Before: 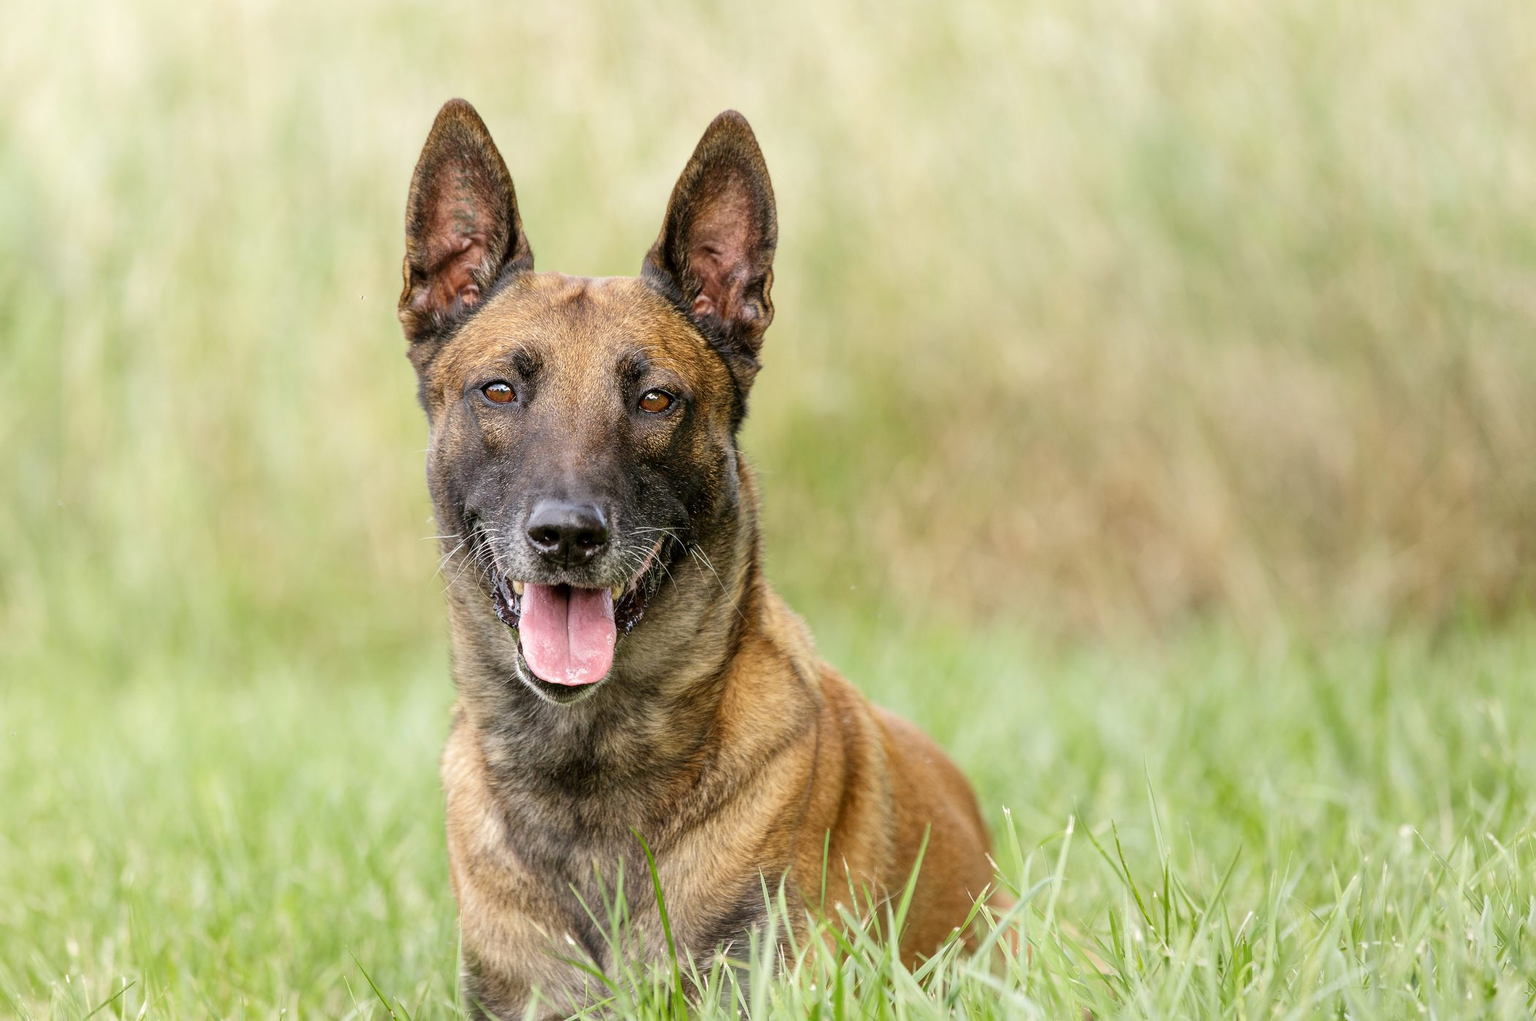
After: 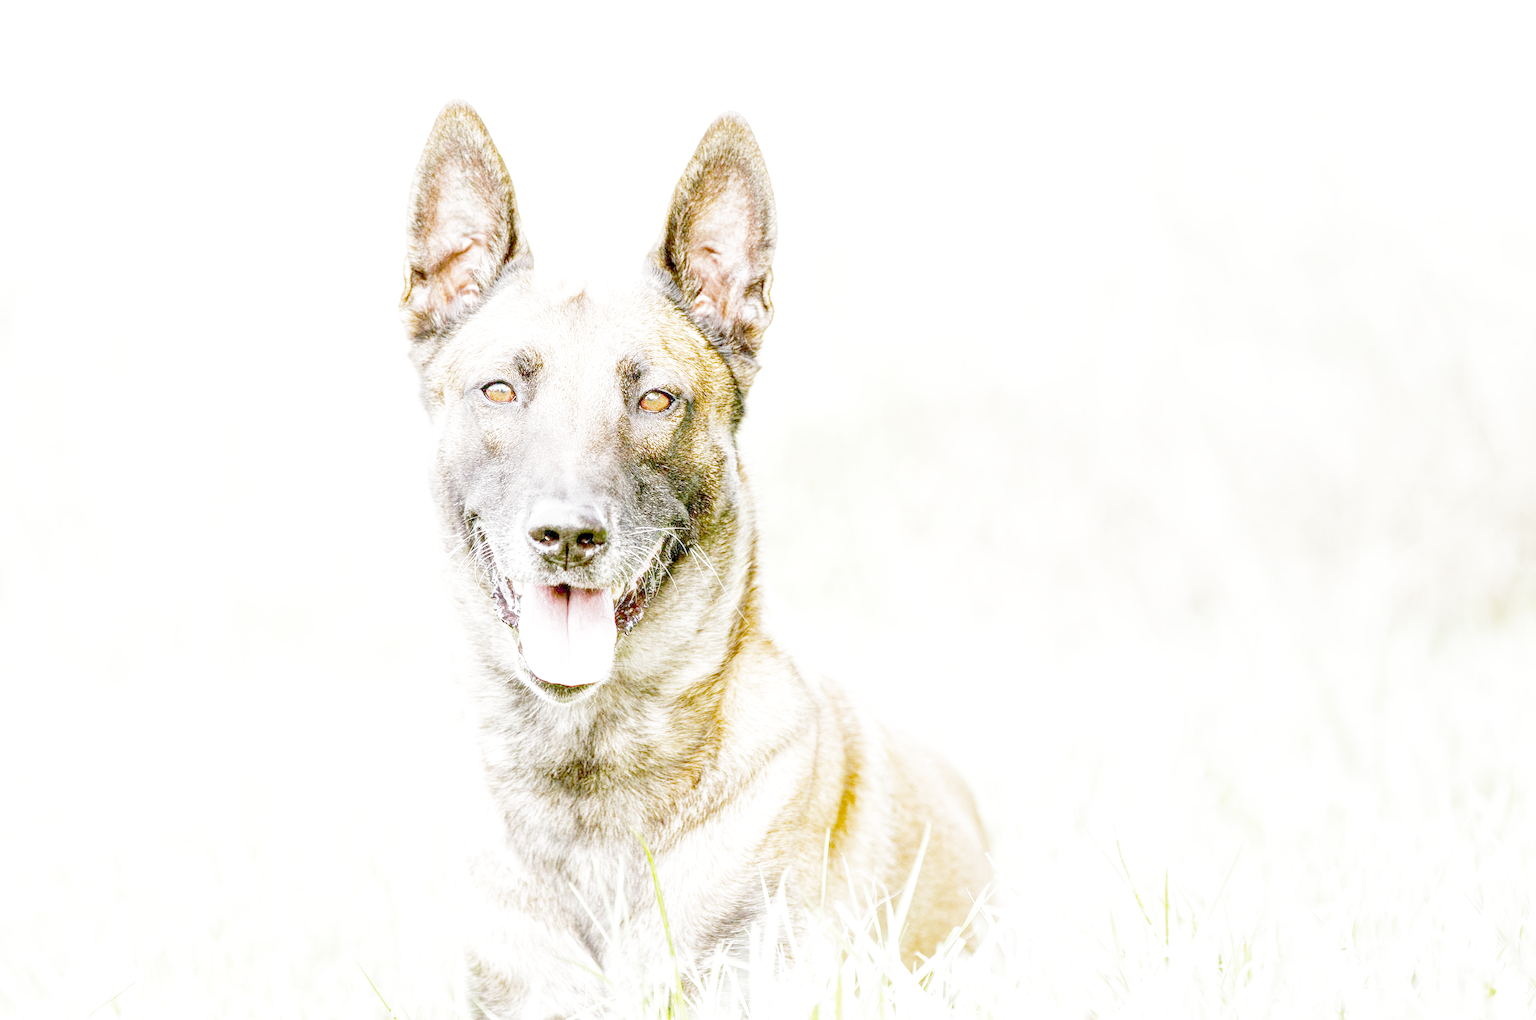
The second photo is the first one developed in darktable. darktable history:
exposure: exposure 0.6 EV, compensate highlight preservation false
color balance: output saturation 110%
filmic rgb: middle gray luminance 12.74%, black relative exposure -10.13 EV, white relative exposure 3.47 EV, threshold 6 EV, target black luminance 0%, hardness 5.74, latitude 44.69%, contrast 1.221, highlights saturation mix 5%, shadows ↔ highlights balance 26.78%, add noise in highlights 0, preserve chrominance no, color science v3 (2019), use custom middle-gray values true, iterations of high-quality reconstruction 0, contrast in highlights soft, enable highlight reconstruction true
local contrast: on, module defaults
